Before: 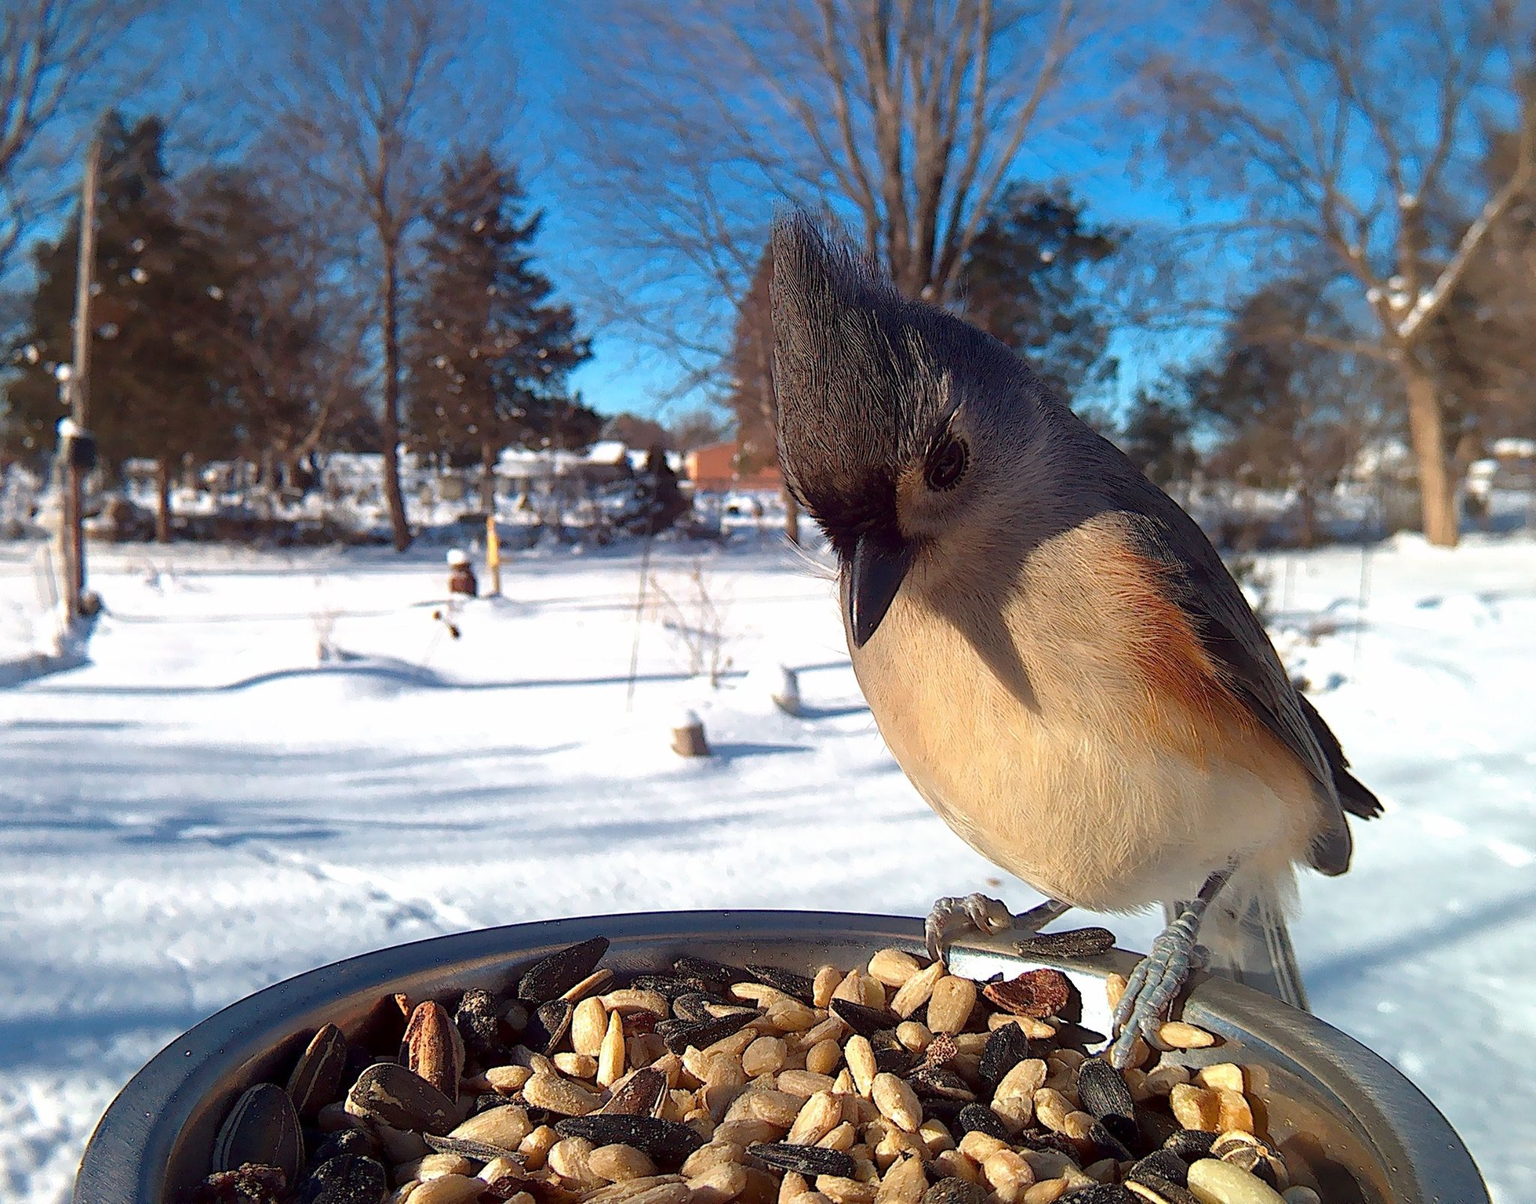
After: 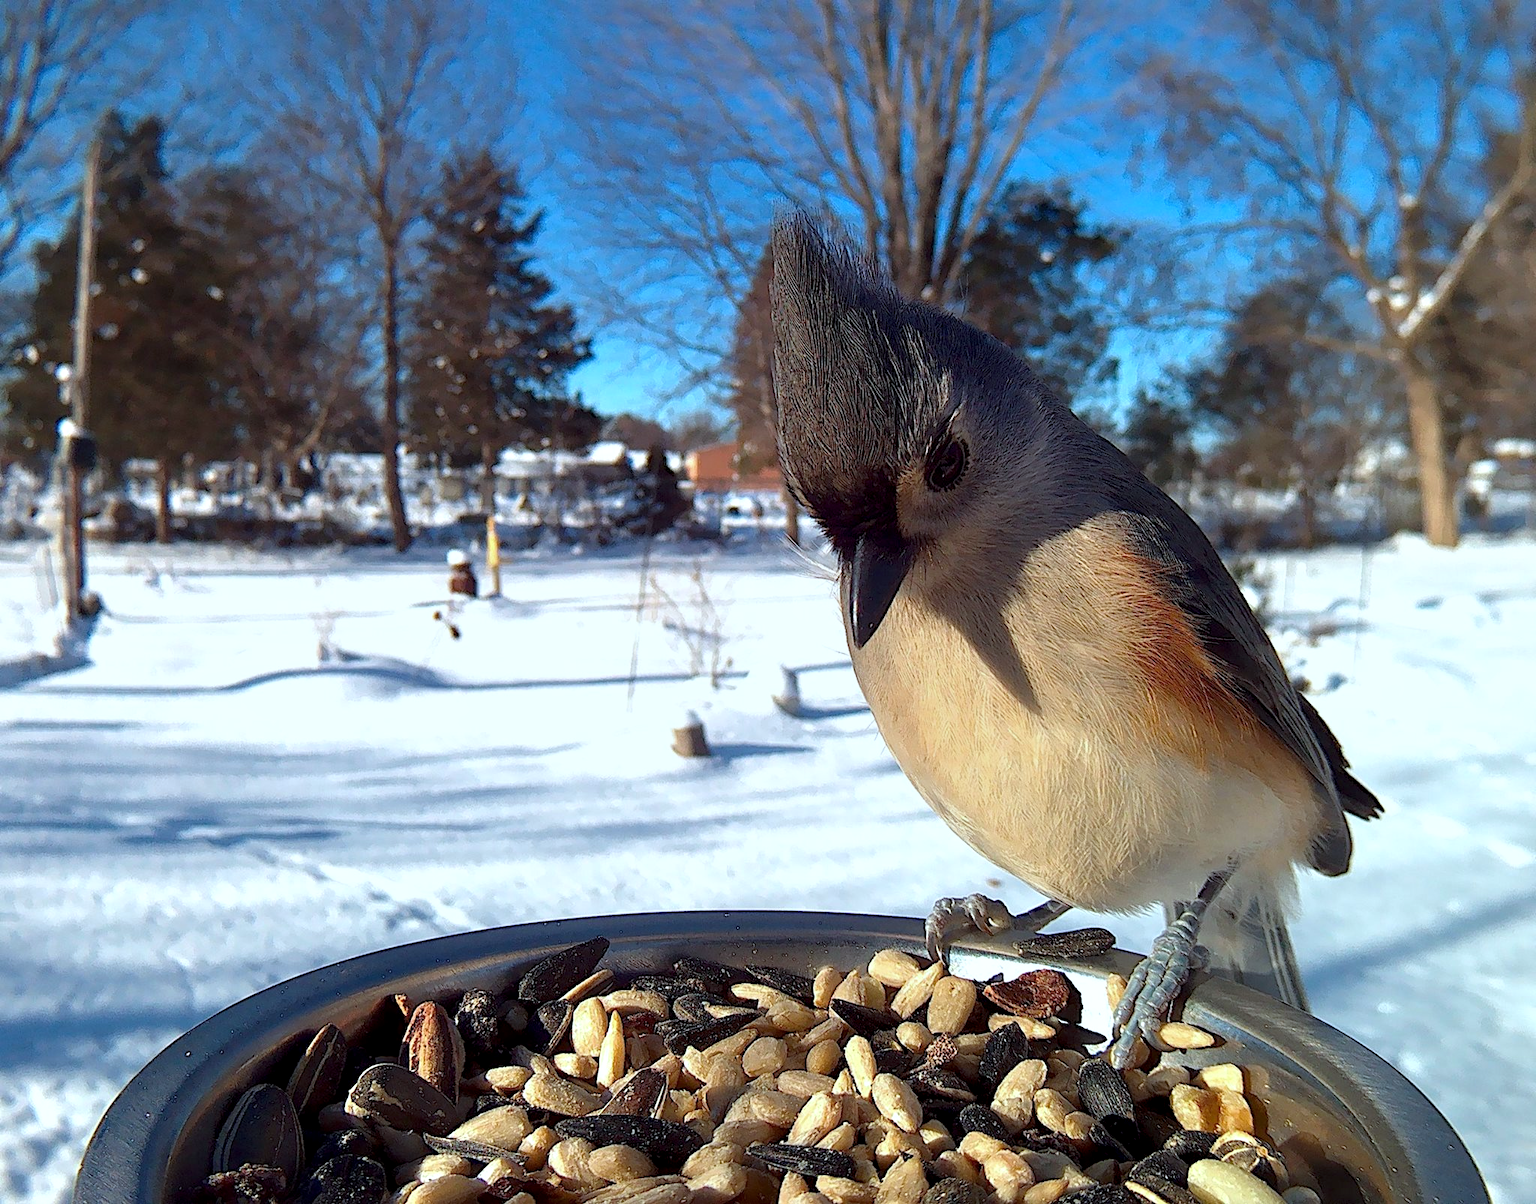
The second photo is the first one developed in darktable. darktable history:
contrast equalizer: octaves 7, y [[0.6 ×6], [0.55 ×6], [0 ×6], [0 ×6], [0 ×6]], mix 0.3
white balance: red 0.925, blue 1.046
